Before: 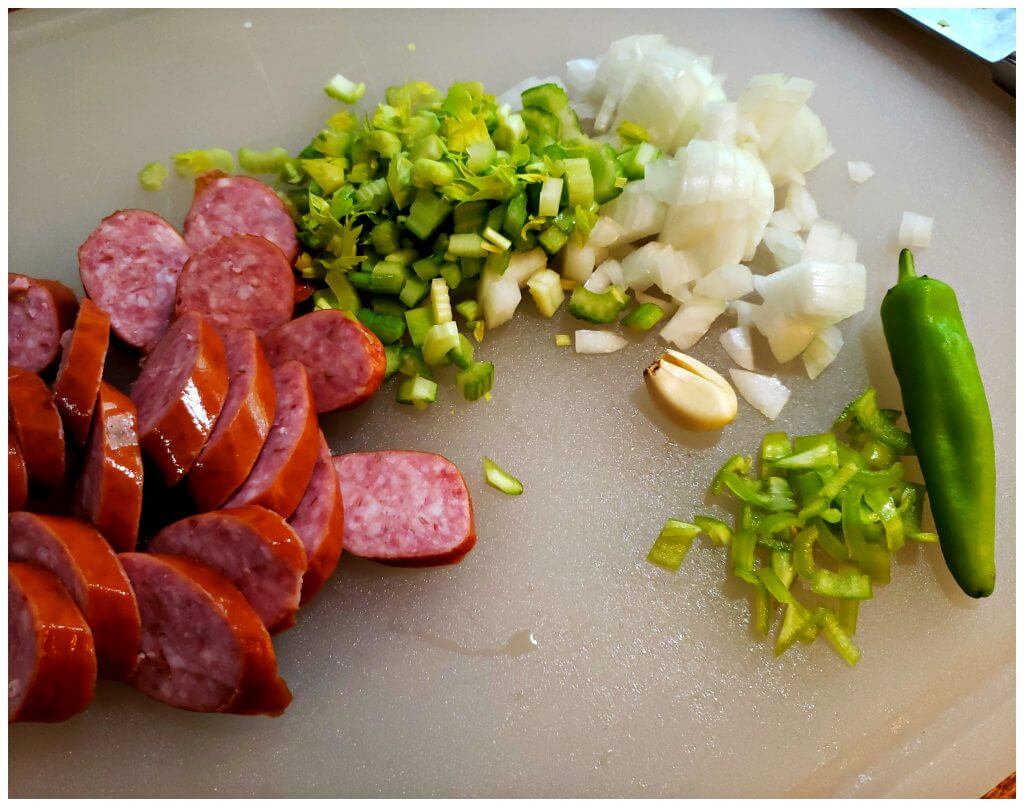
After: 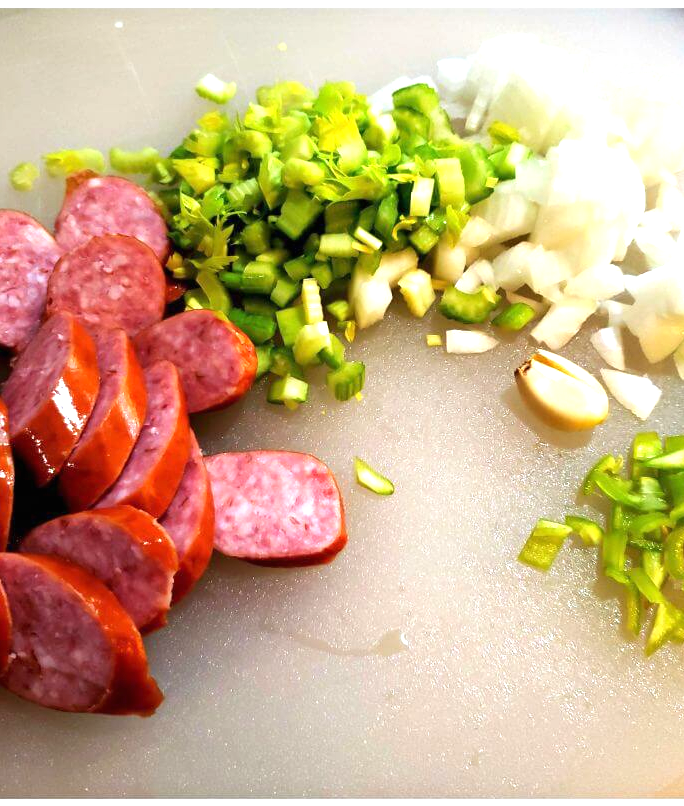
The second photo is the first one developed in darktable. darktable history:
exposure: black level correction 0, exposure 0.95 EV, compensate highlight preservation false
crop and rotate: left 12.665%, right 20.525%
